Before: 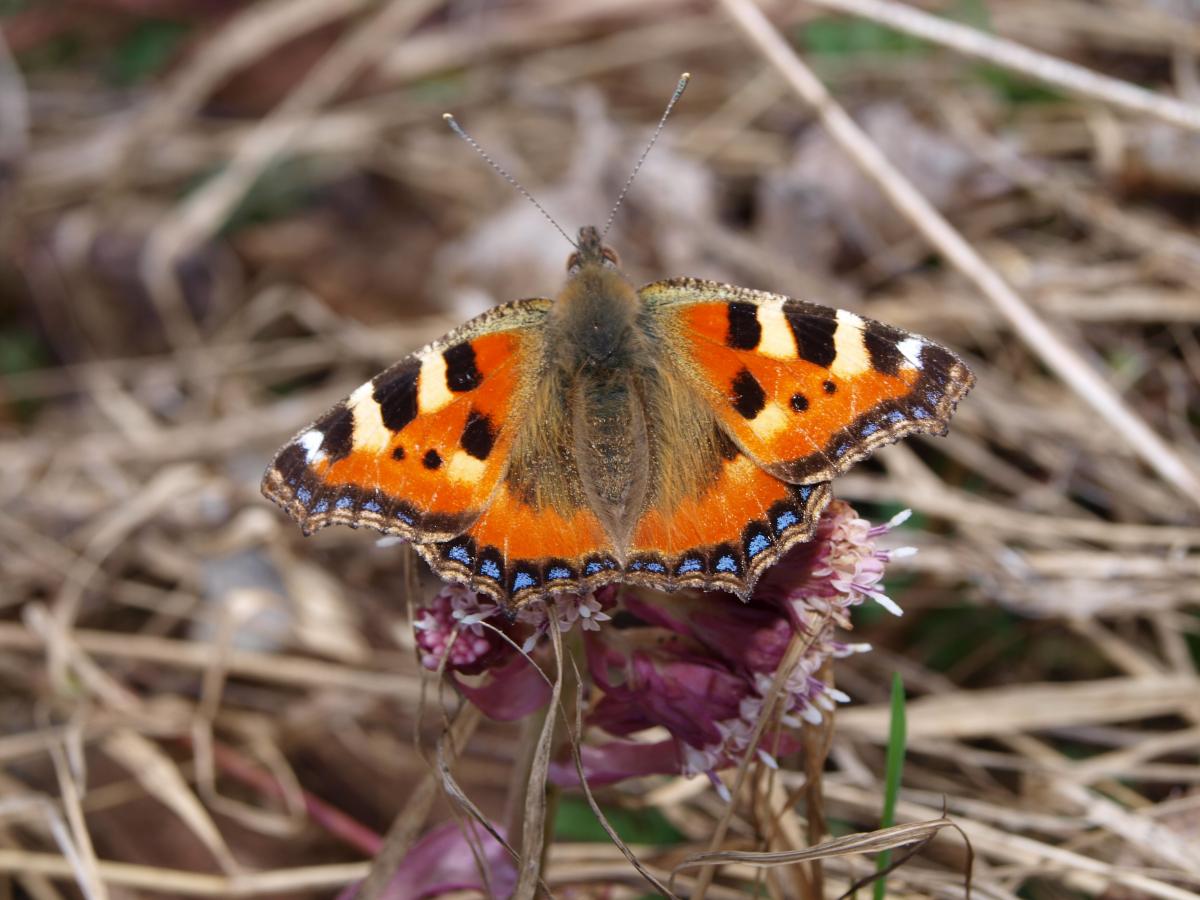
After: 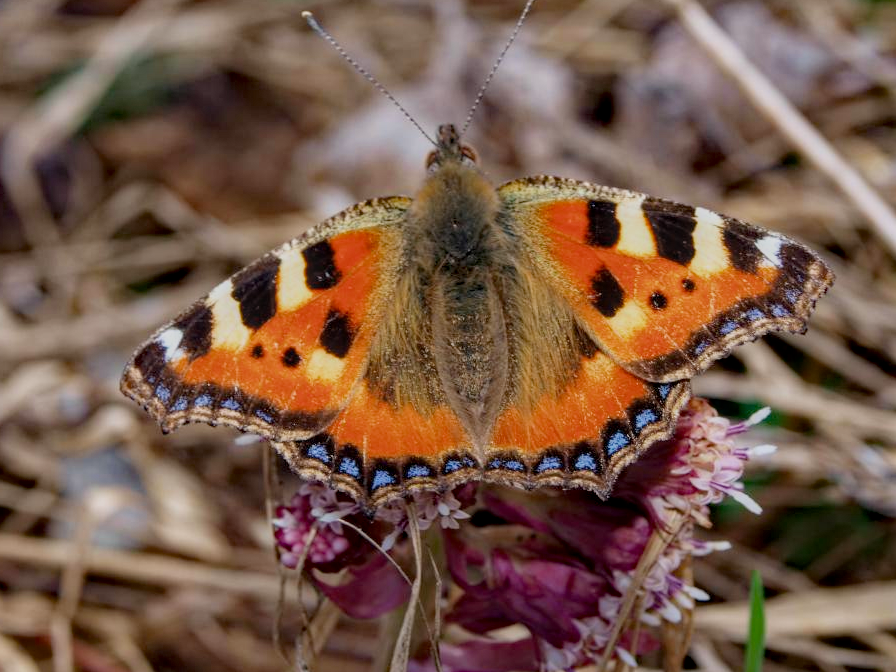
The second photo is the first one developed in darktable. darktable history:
haze removal: strength 0.42, compatibility mode true, adaptive false
local contrast: on, module defaults
crop and rotate: left 11.831%, top 11.346%, right 13.429%, bottom 13.899%
filmic rgb: black relative exposure -13 EV, threshold 3 EV, target white luminance 85%, hardness 6.3, latitude 42.11%, contrast 0.858, shadows ↔ highlights balance 8.63%, color science v4 (2020), enable highlight reconstruction true
